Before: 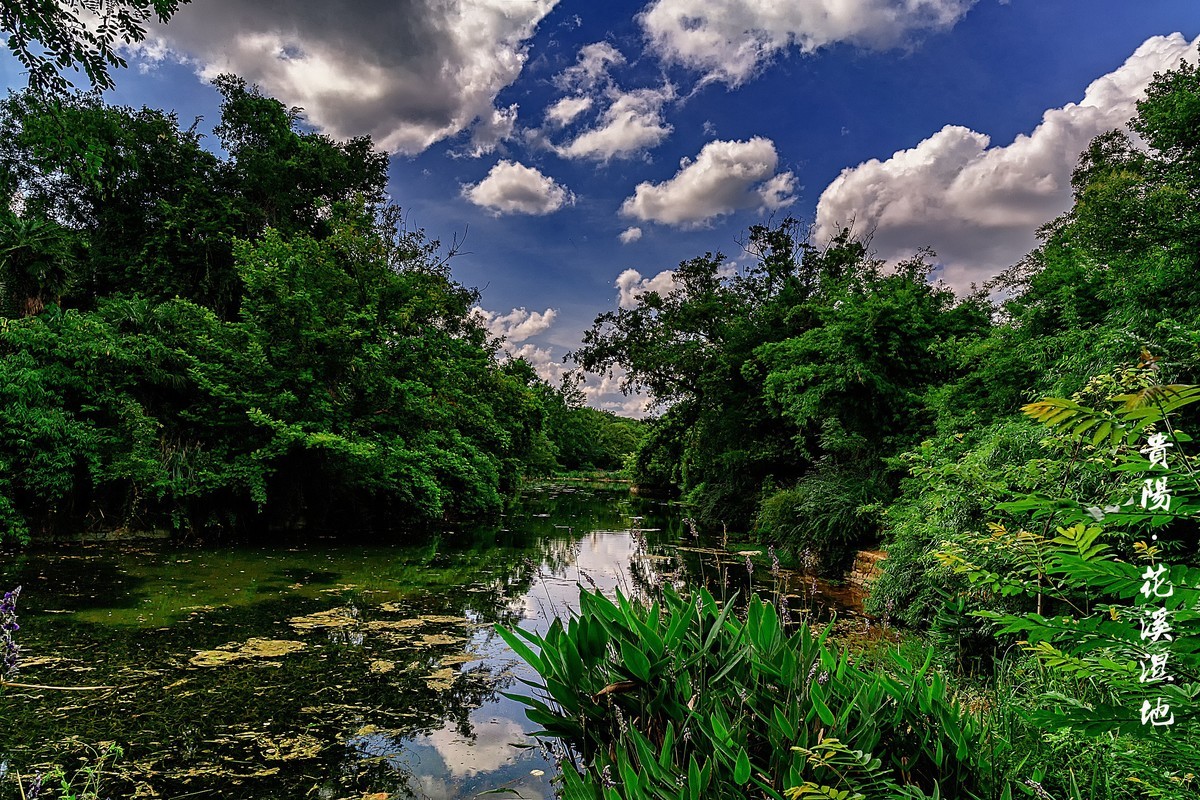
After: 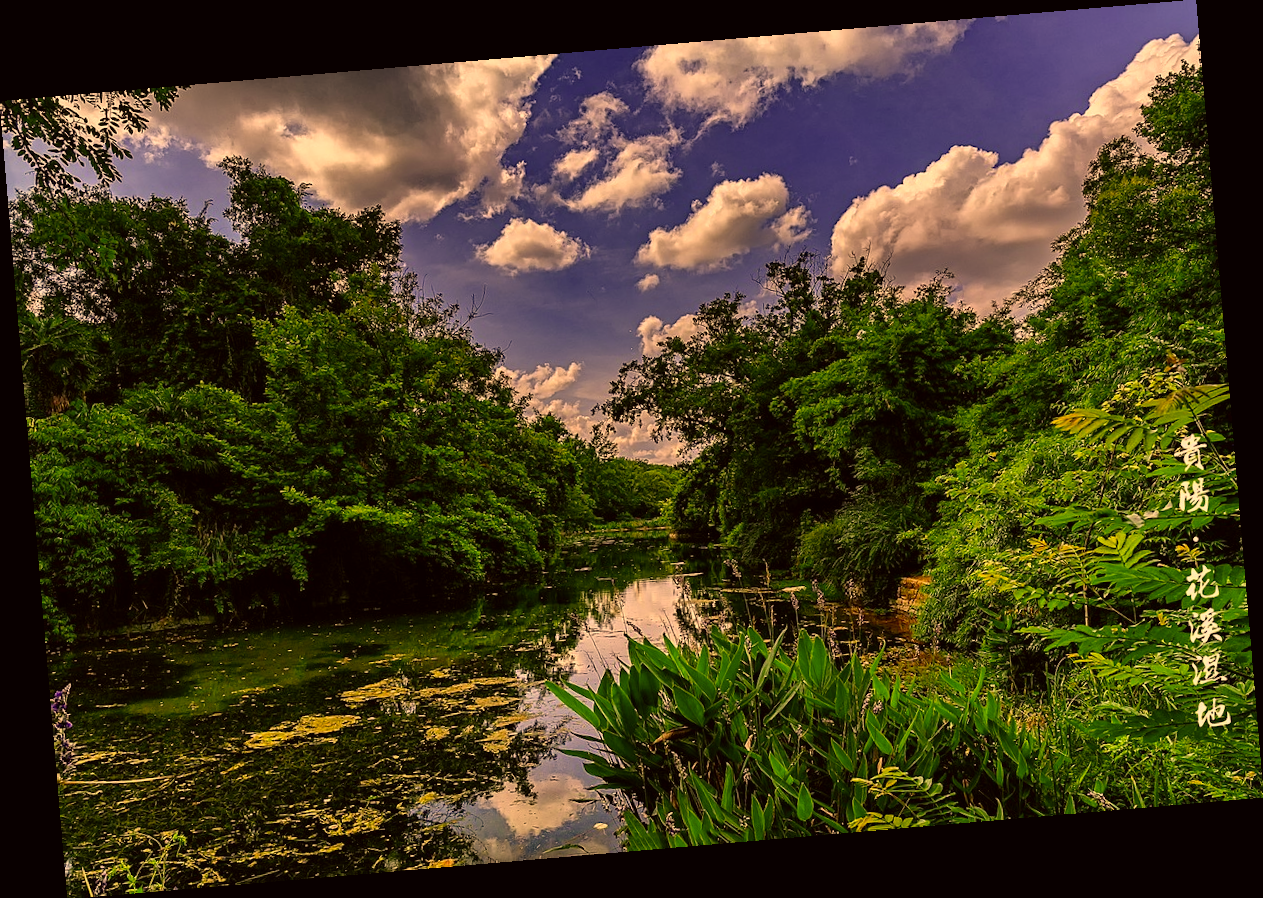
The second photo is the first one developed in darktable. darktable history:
rotate and perspective: rotation -4.86°, automatic cropping off
color correction: highlights a* 17.94, highlights b* 35.39, shadows a* 1.48, shadows b* 6.42, saturation 1.01
